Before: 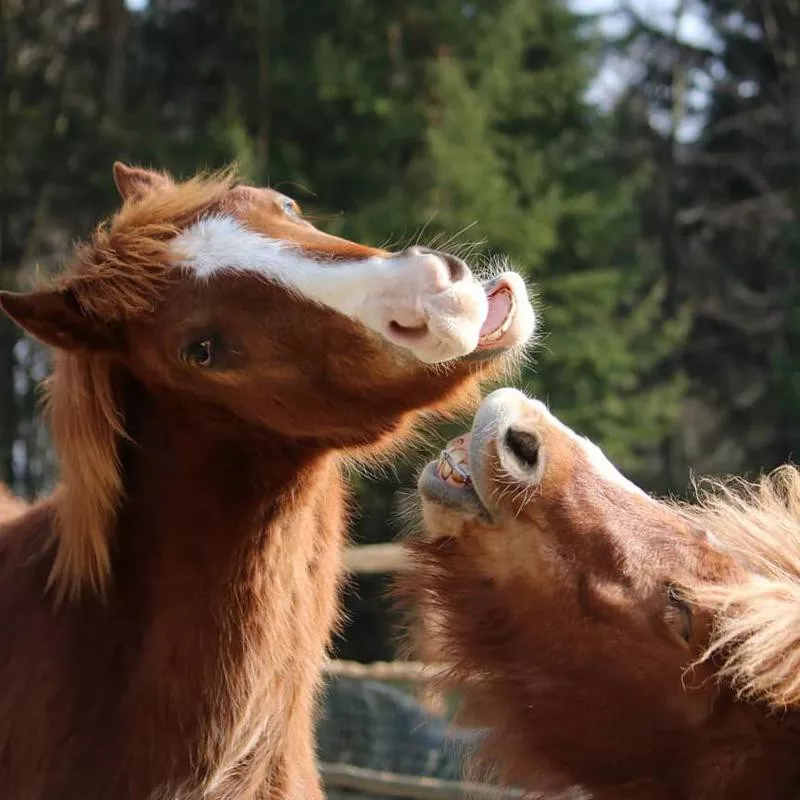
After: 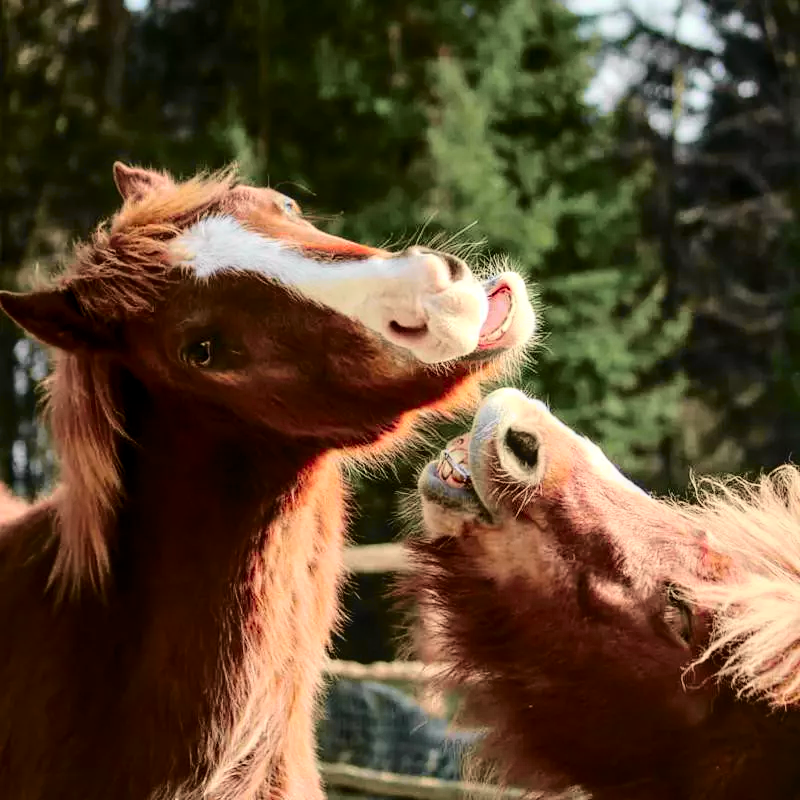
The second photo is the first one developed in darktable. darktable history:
tone curve: curves: ch0 [(0, 0.006) (0.184, 0.117) (0.405, 0.46) (0.456, 0.528) (0.634, 0.728) (0.877, 0.89) (0.984, 0.935)]; ch1 [(0, 0) (0.443, 0.43) (0.492, 0.489) (0.566, 0.579) (0.595, 0.625) (0.608, 0.667) (0.65, 0.729) (1, 1)]; ch2 [(0, 0) (0.33, 0.301) (0.421, 0.443) (0.447, 0.489) (0.495, 0.505) (0.537, 0.583) (0.586, 0.591) (0.663, 0.686) (1, 1)], color space Lab, independent channels, preserve colors none
contrast brightness saturation: contrast -0.02, brightness -0.01, saturation 0.03
local contrast: on, module defaults
levels: mode automatic, black 0.023%, white 99.97%, levels [0.062, 0.494, 0.925]
